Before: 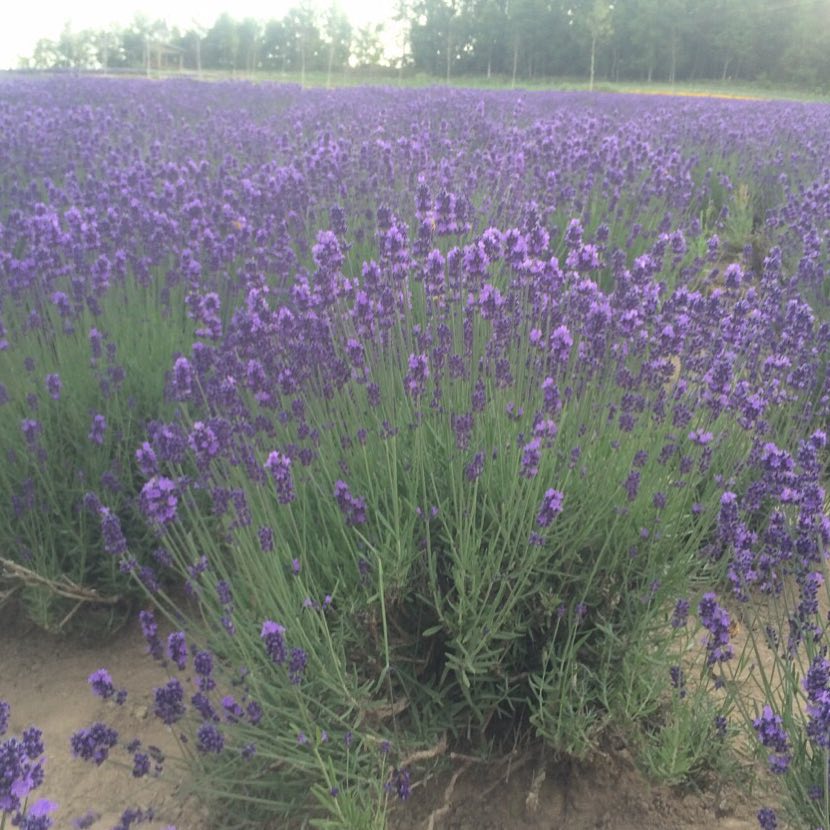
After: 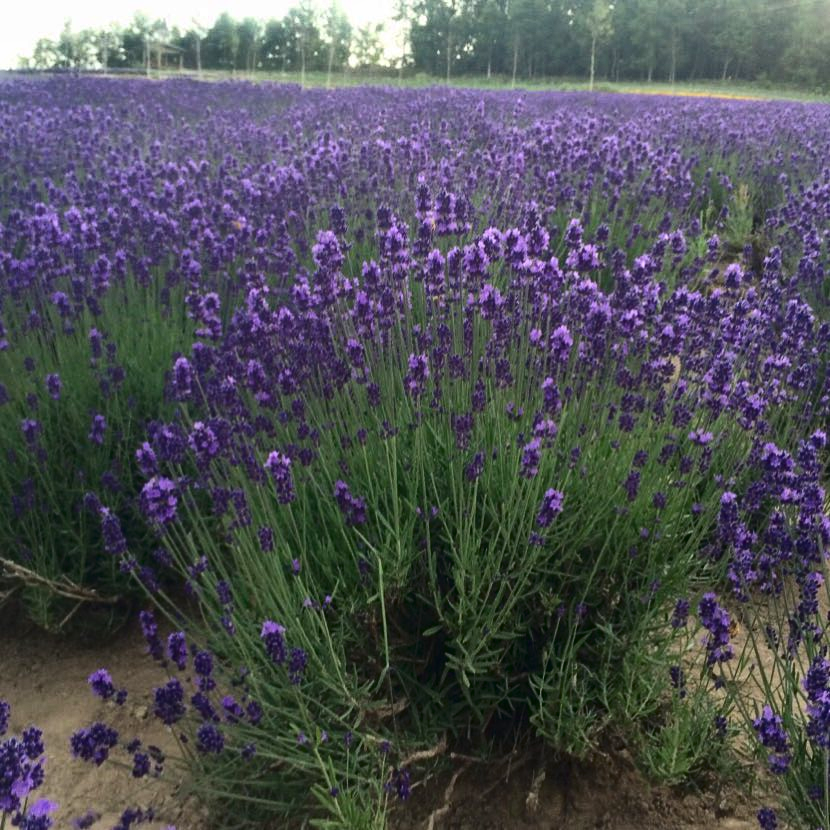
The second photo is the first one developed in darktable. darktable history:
haze removal: compatibility mode true, adaptive false
shadows and highlights: shadows 20.91, highlights -82.73, soften with gaussian
contrast brightness saturation: contrast 0.24, brightness -0.24, saturation 0.14
